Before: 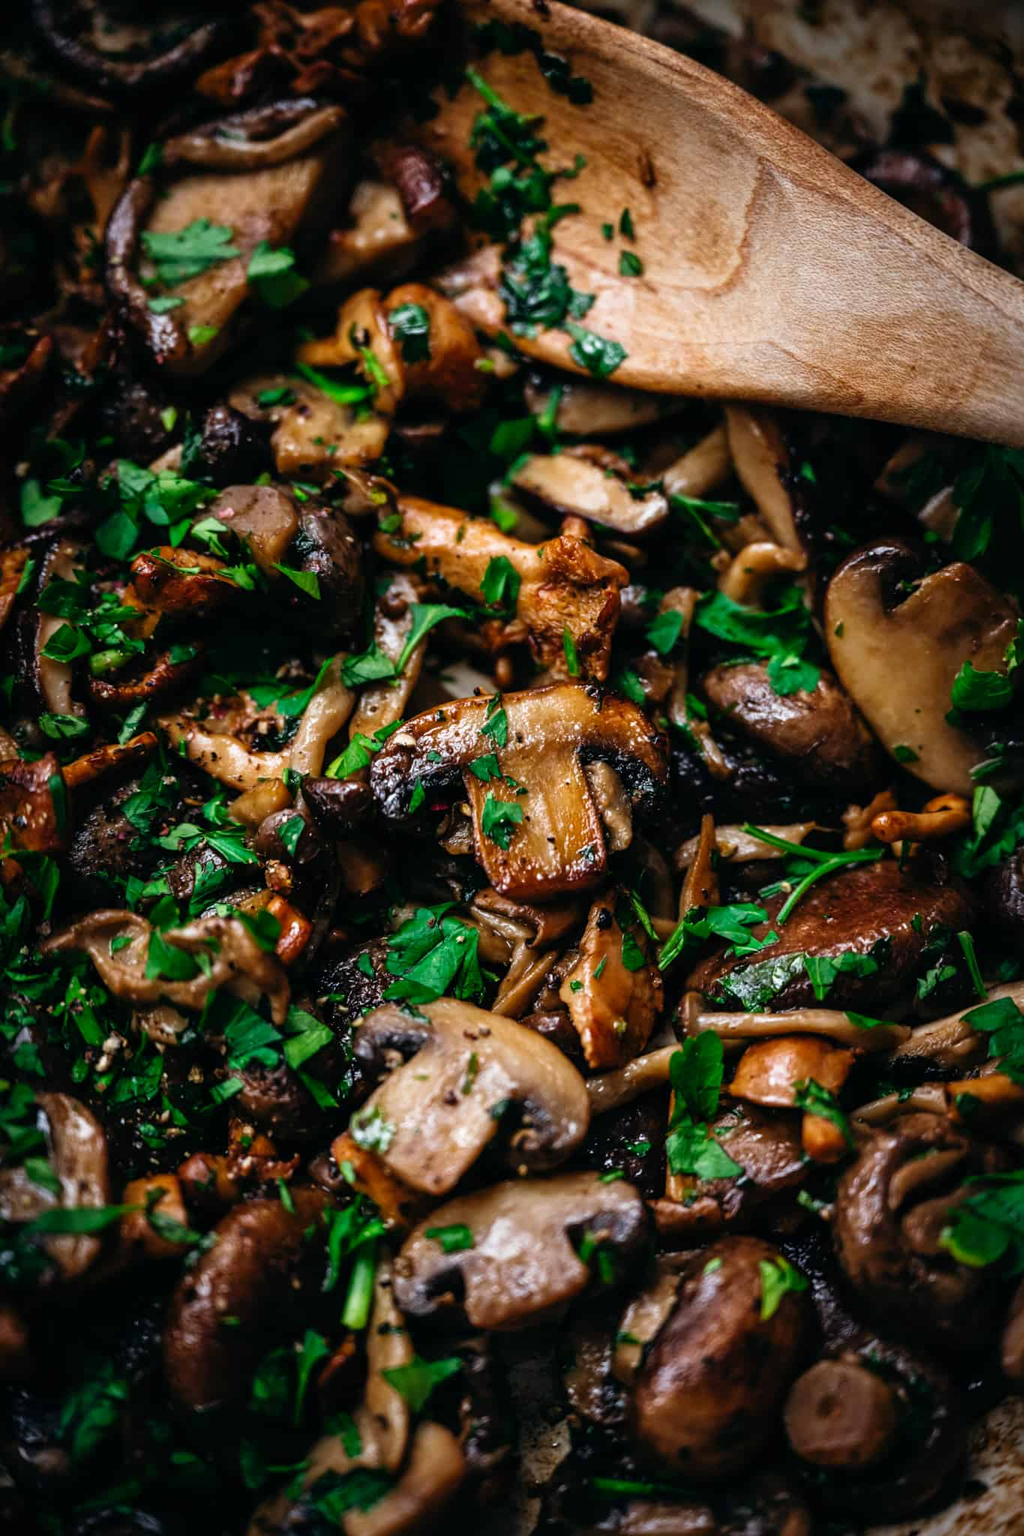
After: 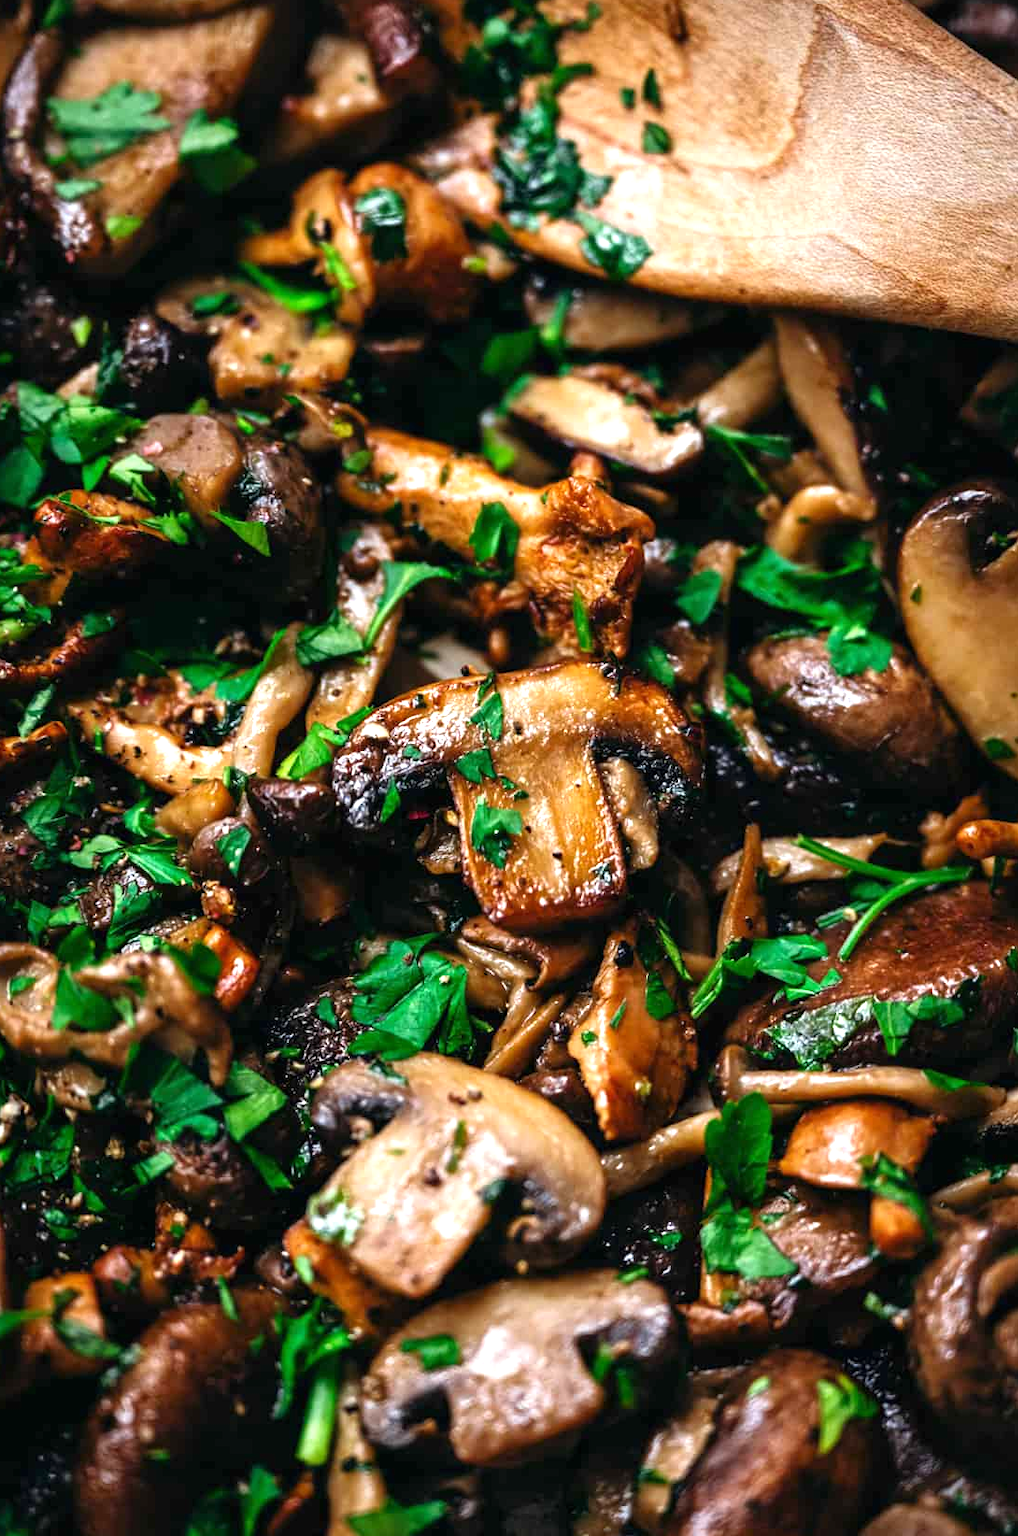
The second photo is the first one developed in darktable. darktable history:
crop and rotate: left 10.144%, top 9.998%, right 9.992%, bottom 9.687%
exposure: black level correction 0, exposure 0.696 EV, compensate highlight preservation false
tone equalizer: smoothing diameter 24.97%, edges refinement/feathering 5.56, preserve details guided filter
